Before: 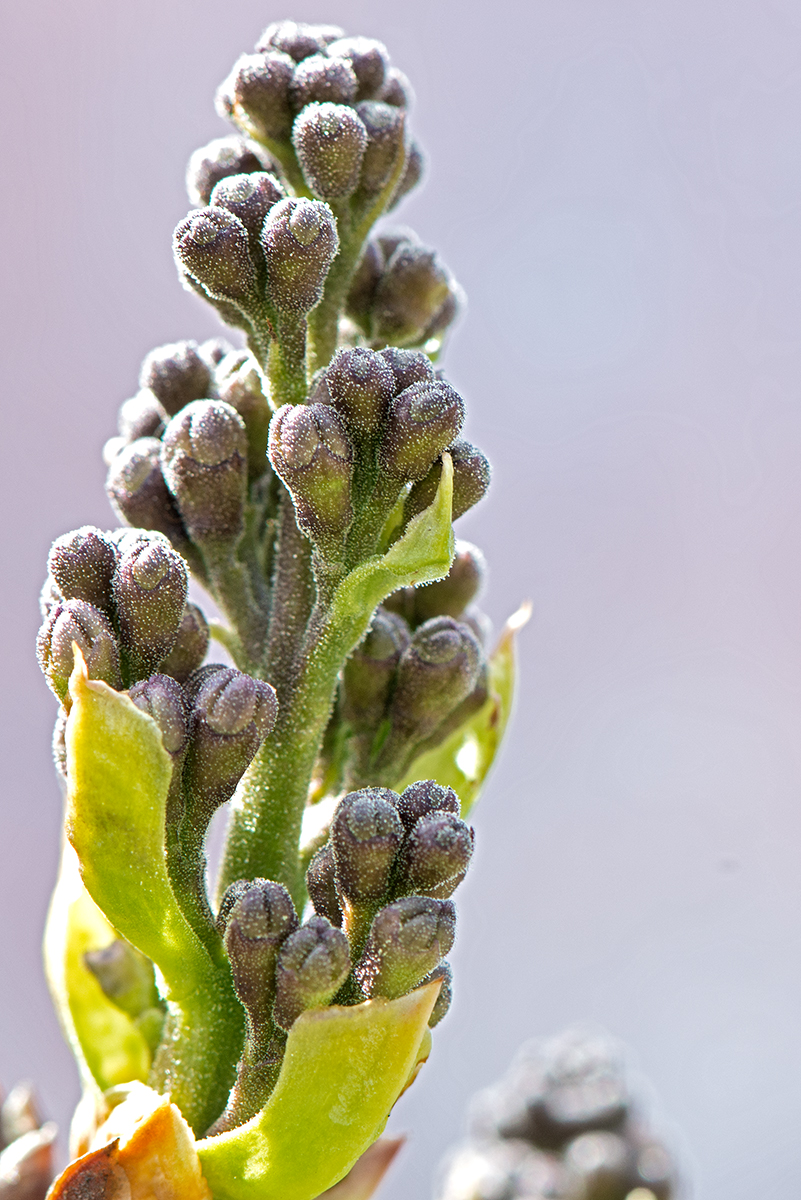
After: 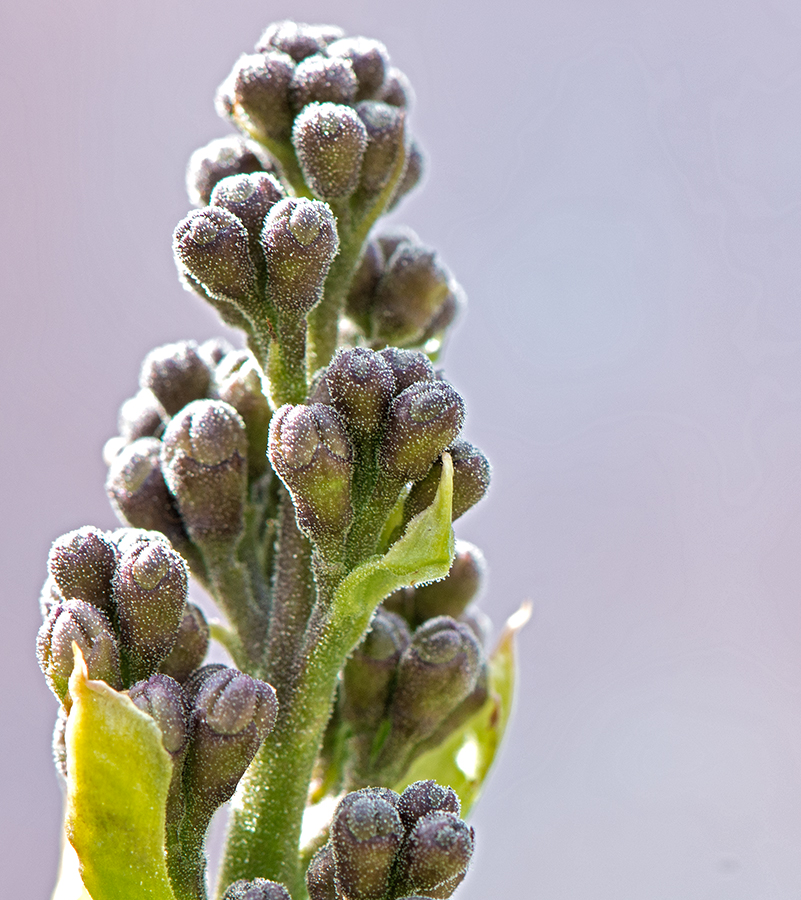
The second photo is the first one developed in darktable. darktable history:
crop: bottom 24.991%
shadows and highlights: shadows 24.88, highlights -23.64
